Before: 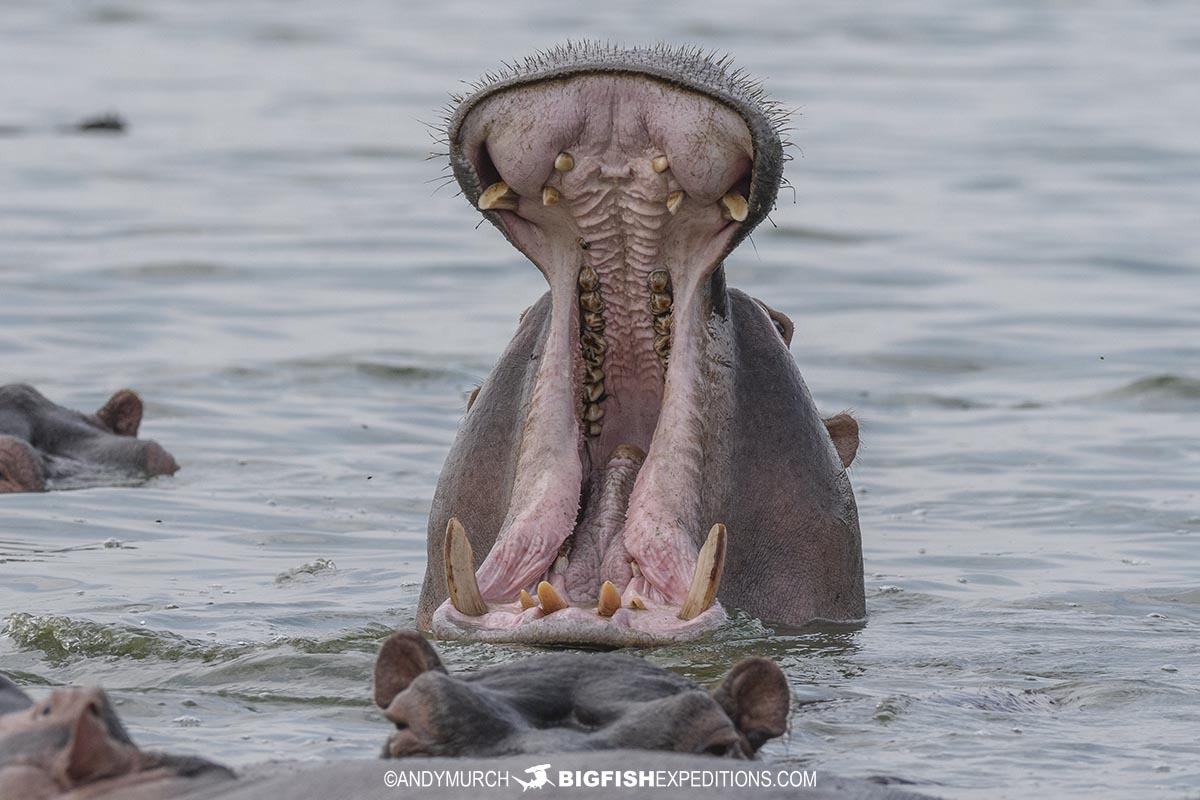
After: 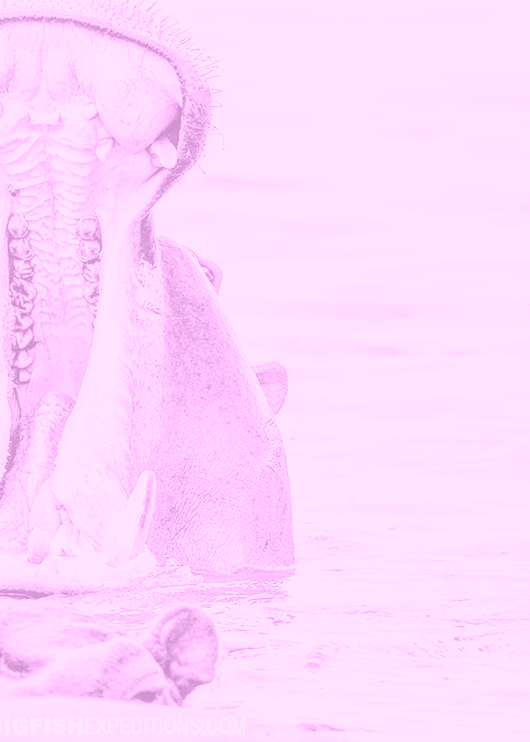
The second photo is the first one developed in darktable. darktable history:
rgb curve: curves: ch0 [(0, 0) (0.21, 0.15) (0.24, 0.21) (0.5, 0.75) (0.75, 0.96) (0.89, 0.99) (1, 1)]; ch1 [(0, 0.02) (0.21, 0.13) (0.25, 0.2) (0.5, 0.67) (0.75, 0.9) (0.89, 0.97) (1, 1)]; ch2 [(0, 0.02) (0.21, 0.13) (0.25, 0.2) (0.5, 0.67) (0.75, 0.9) (0.89, 0.97) (1, 1)], compensate middle gray true
white balance: red 1.08, blue 0.791
colorize: hue 331.2°, saturation 75%, source mix 30.28%, lightness 70.52%, version 1
local contrast: highlights 25%, detail 130%
tone equalizer: -7 EV 0.15 EV, -6 EV 0.6 EV, -5 EV 1.15 EV, -4 EV 1.33 EV, -3 EV 1.15 EV, -2 EV 0.6 EV, -1 EV 0.15 EV, mask exposure compensation -0.5 EV
crop: left 47.628%, top 6.643%, right 7.874%
color balance rgb: contrast -10%
